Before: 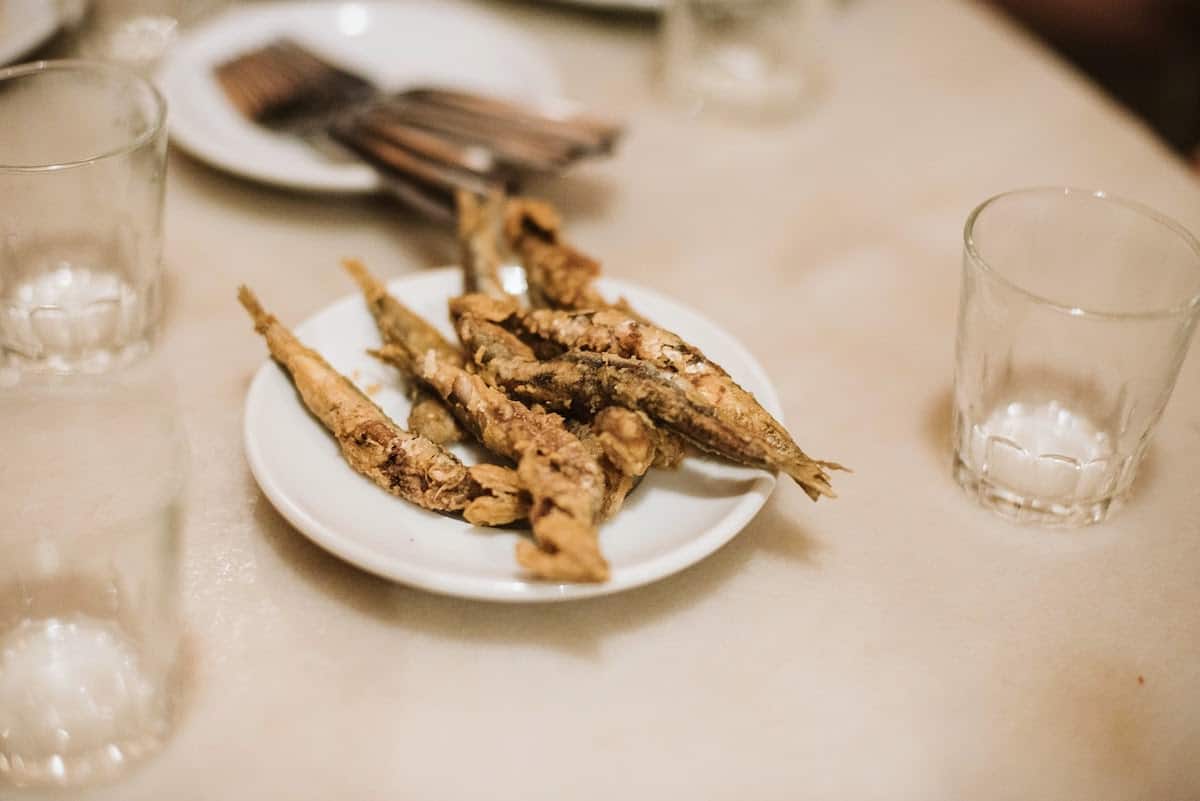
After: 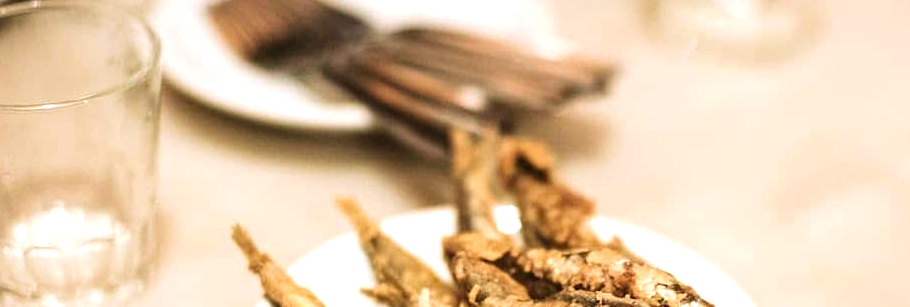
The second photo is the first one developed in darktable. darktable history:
exposure: exposure 0.664 EV, compensate highlight preservation false
crop: left 0.572%, top 7.636%, right 23.553%, bottom 53.978%
velvia: on, module defaults
